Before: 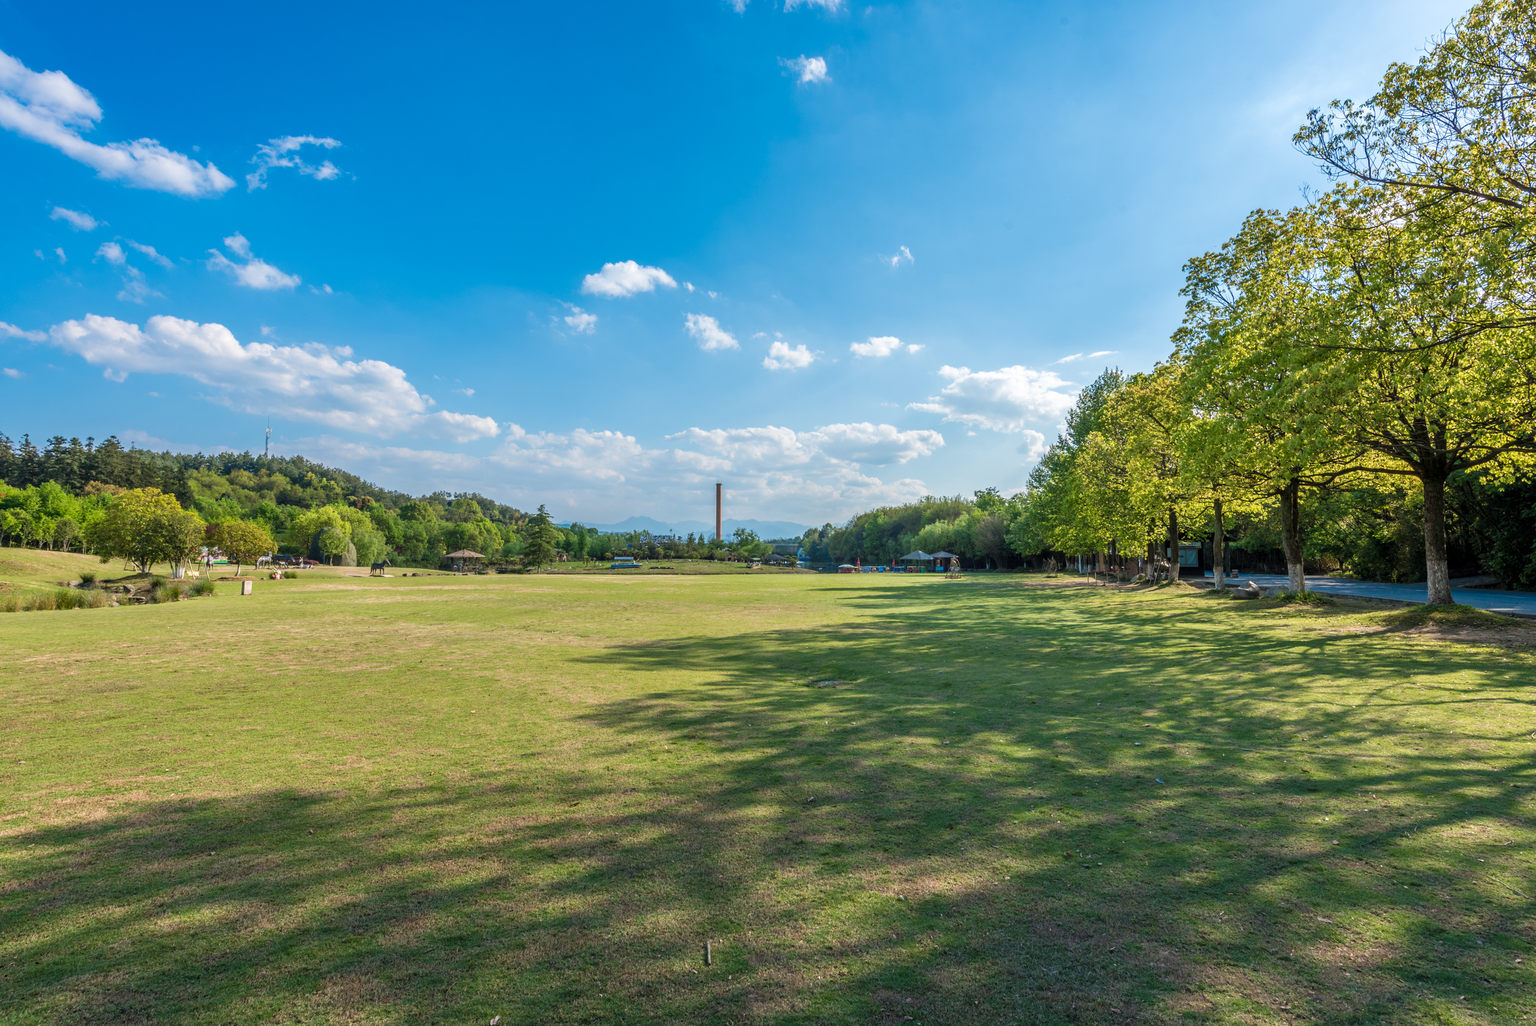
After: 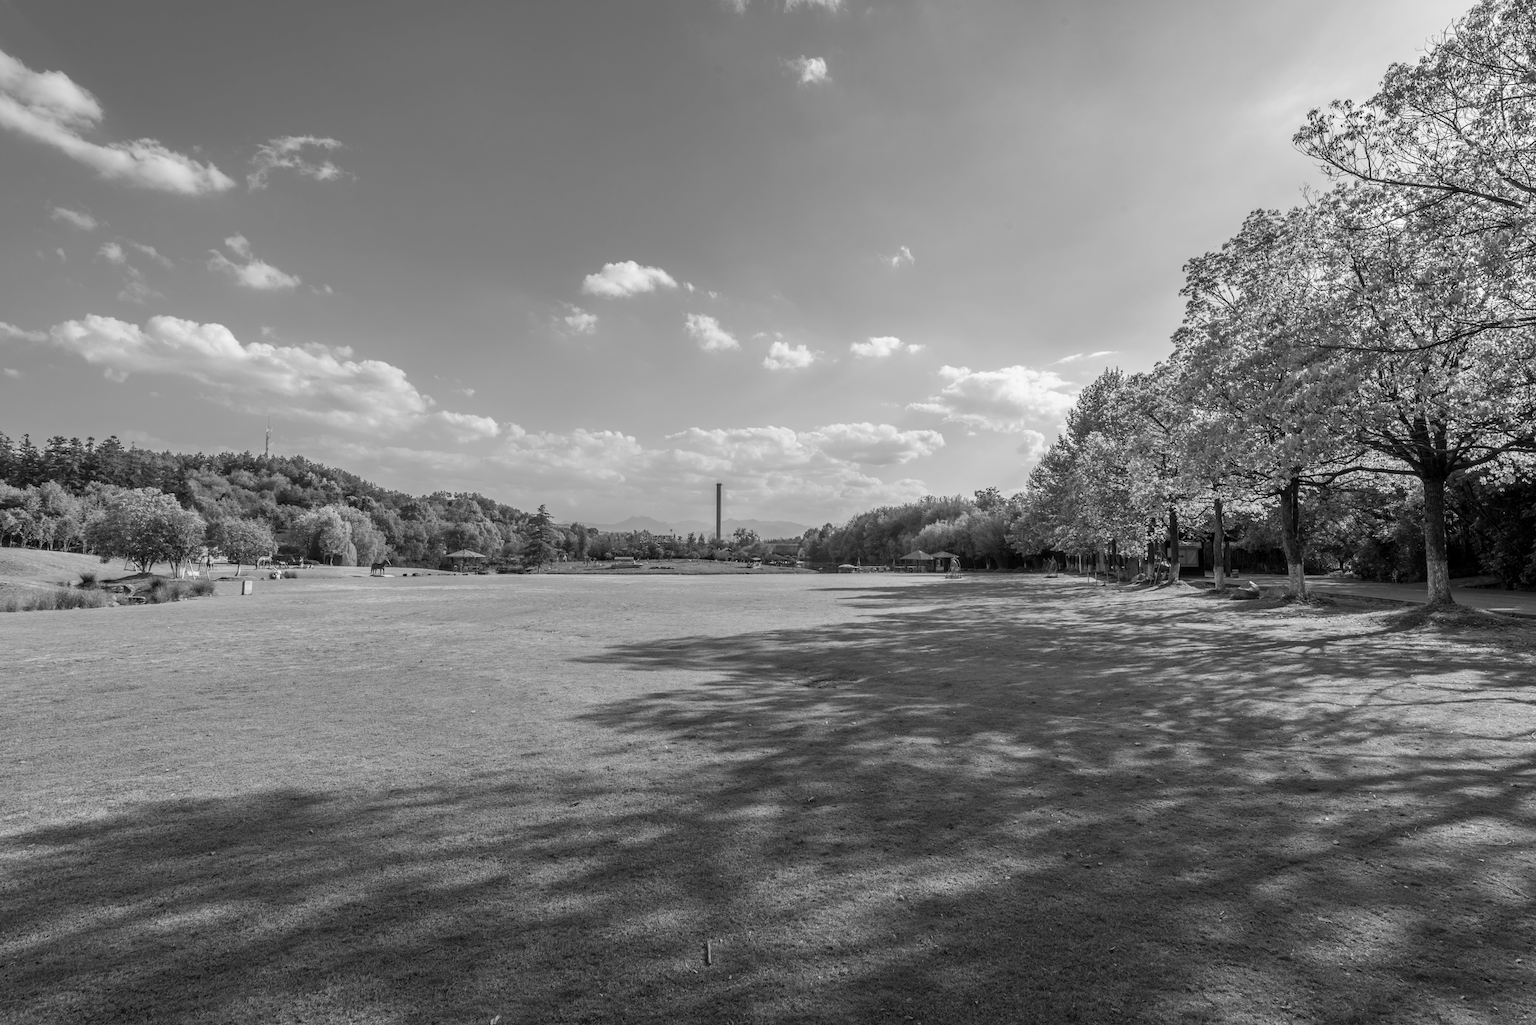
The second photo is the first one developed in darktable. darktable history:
color calibration: illuminant as shot in camera, x 0.379, y 0.396, temperature 4138.76 K
color correction: saturation 0.85
graduated density: rotation -180°, offset 24.95
monochrome: size 1
